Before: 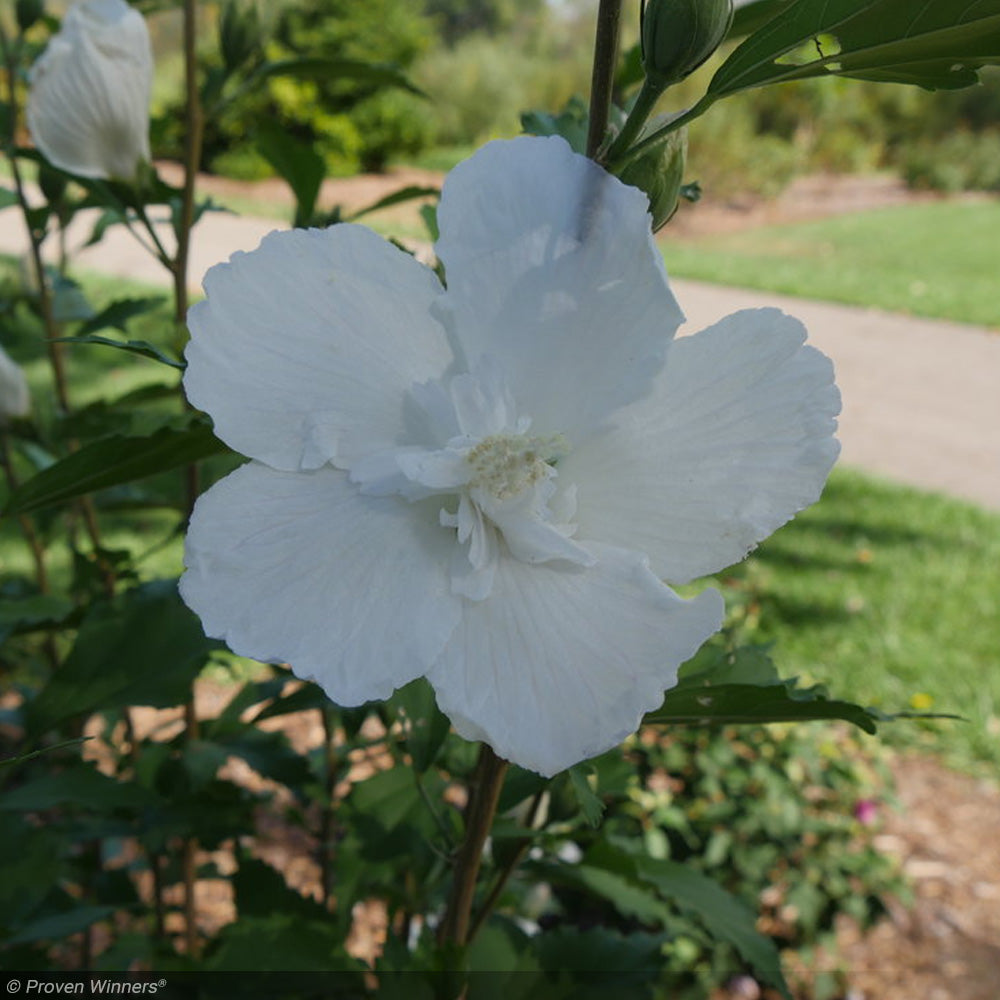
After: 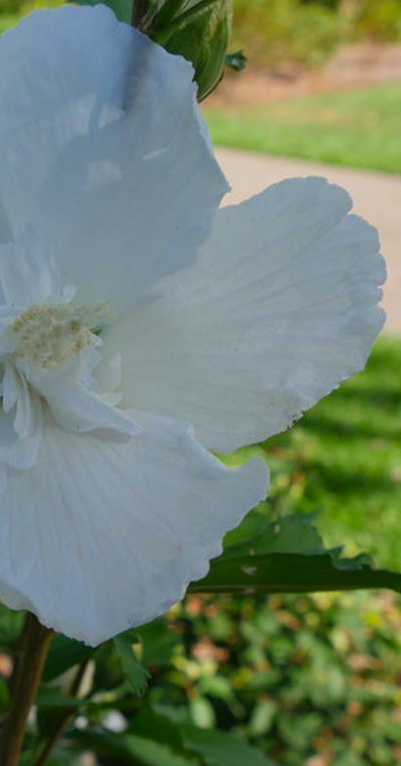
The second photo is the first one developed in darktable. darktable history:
shadows and highlights: radius 126.9, shadows 30.26, highlights -30.65, low approximation 0.01, soften with gaussian
crop: left 45.593%, top 13.159%, right 14.242%, bottom 10.153%
contrast brightness saturation: brightness -0.02, saturation 0.366
